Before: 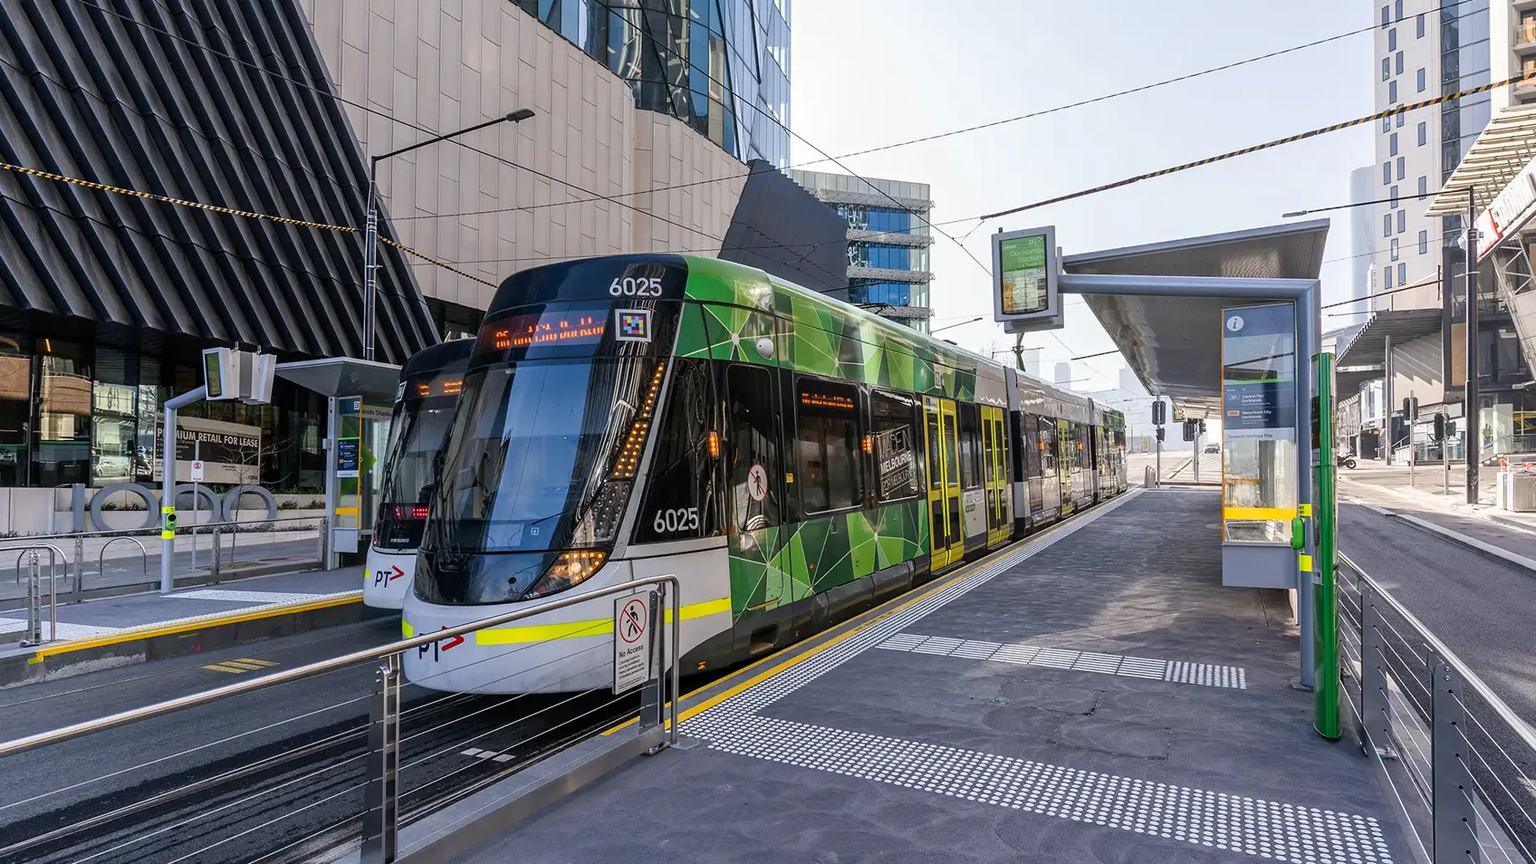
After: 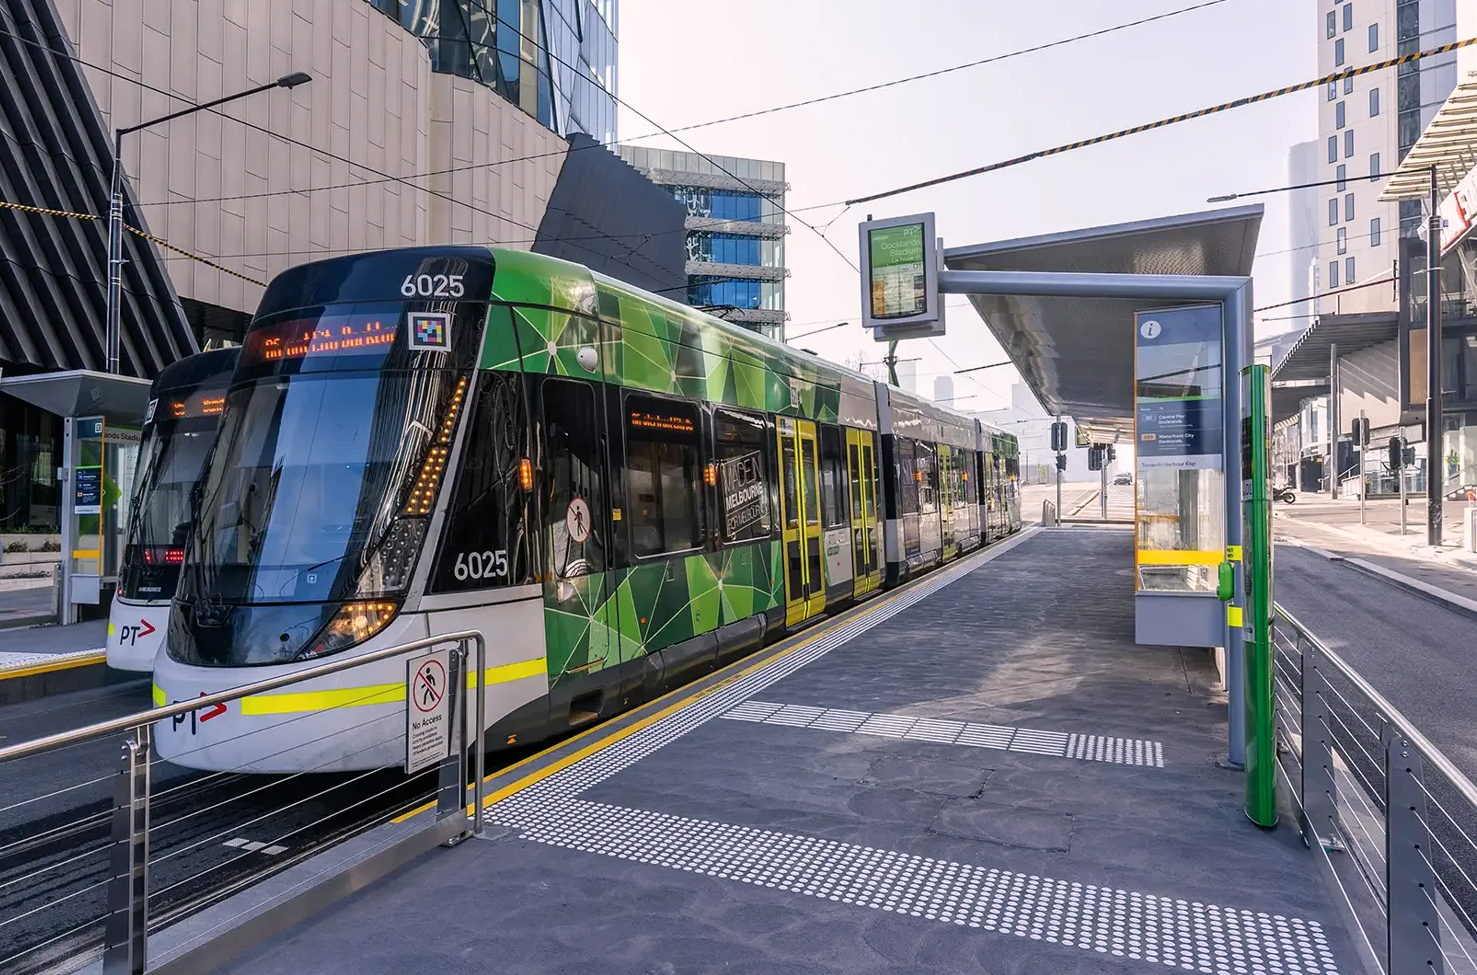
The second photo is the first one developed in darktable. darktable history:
color balance rgb: shadows lift › chroma 1.41%, shadows lift › hue 260°, power › chroma 0.5%, power › hue 260°, highlights gain › chroma 1%, highlights gain › hue 27°, saturation formula JzAzBz (2021)
crop and rotate: left 17.959%, top 5.771%, right 1.742%
